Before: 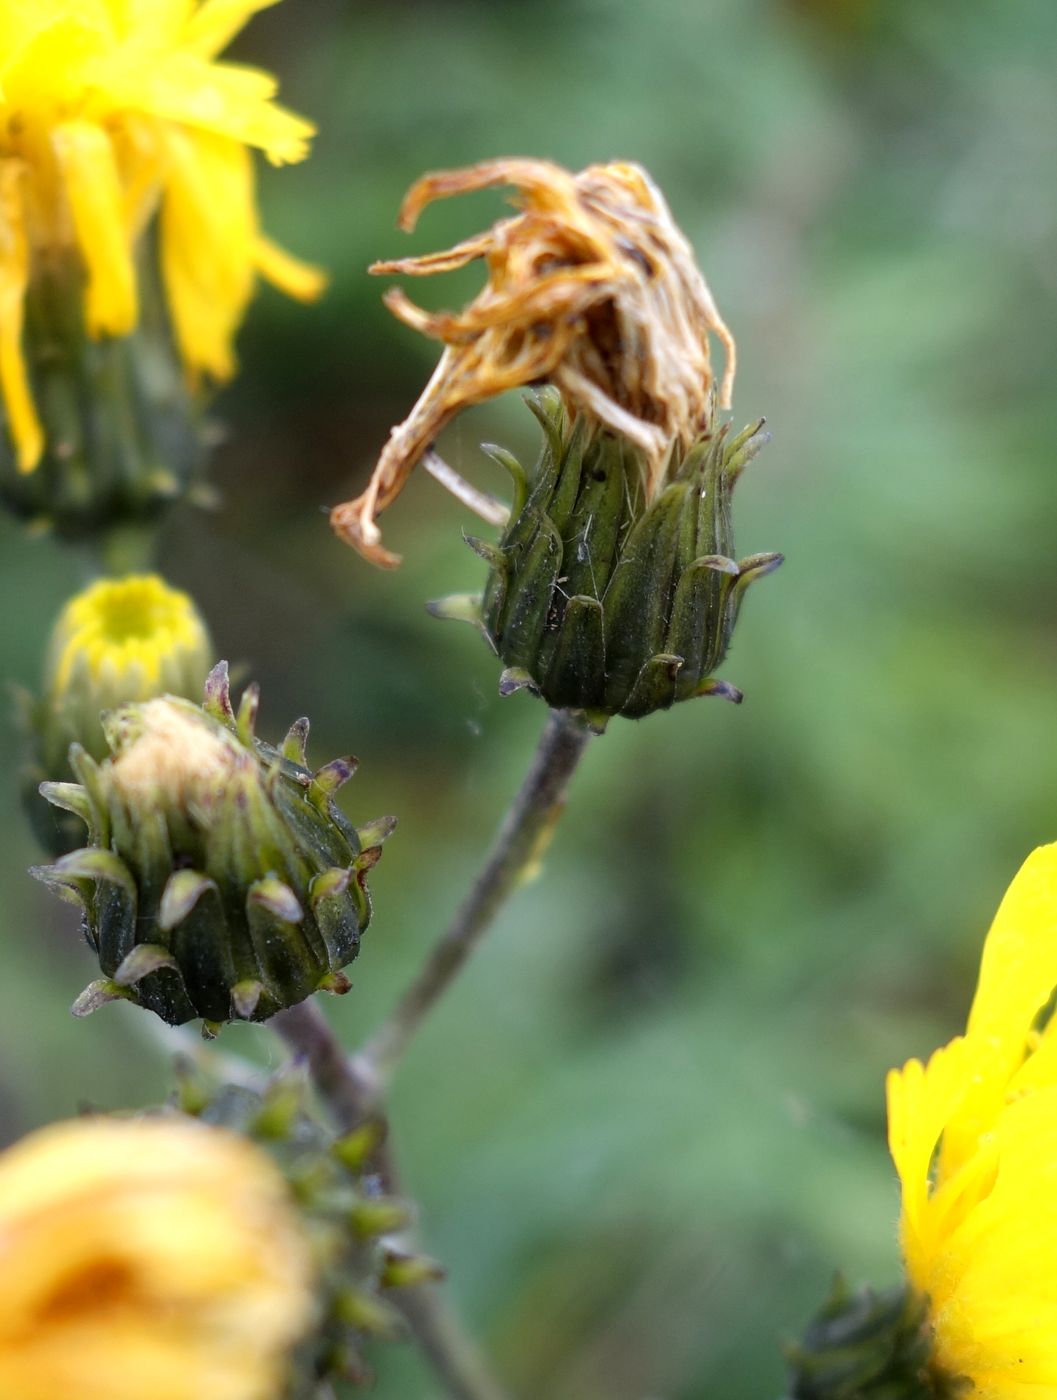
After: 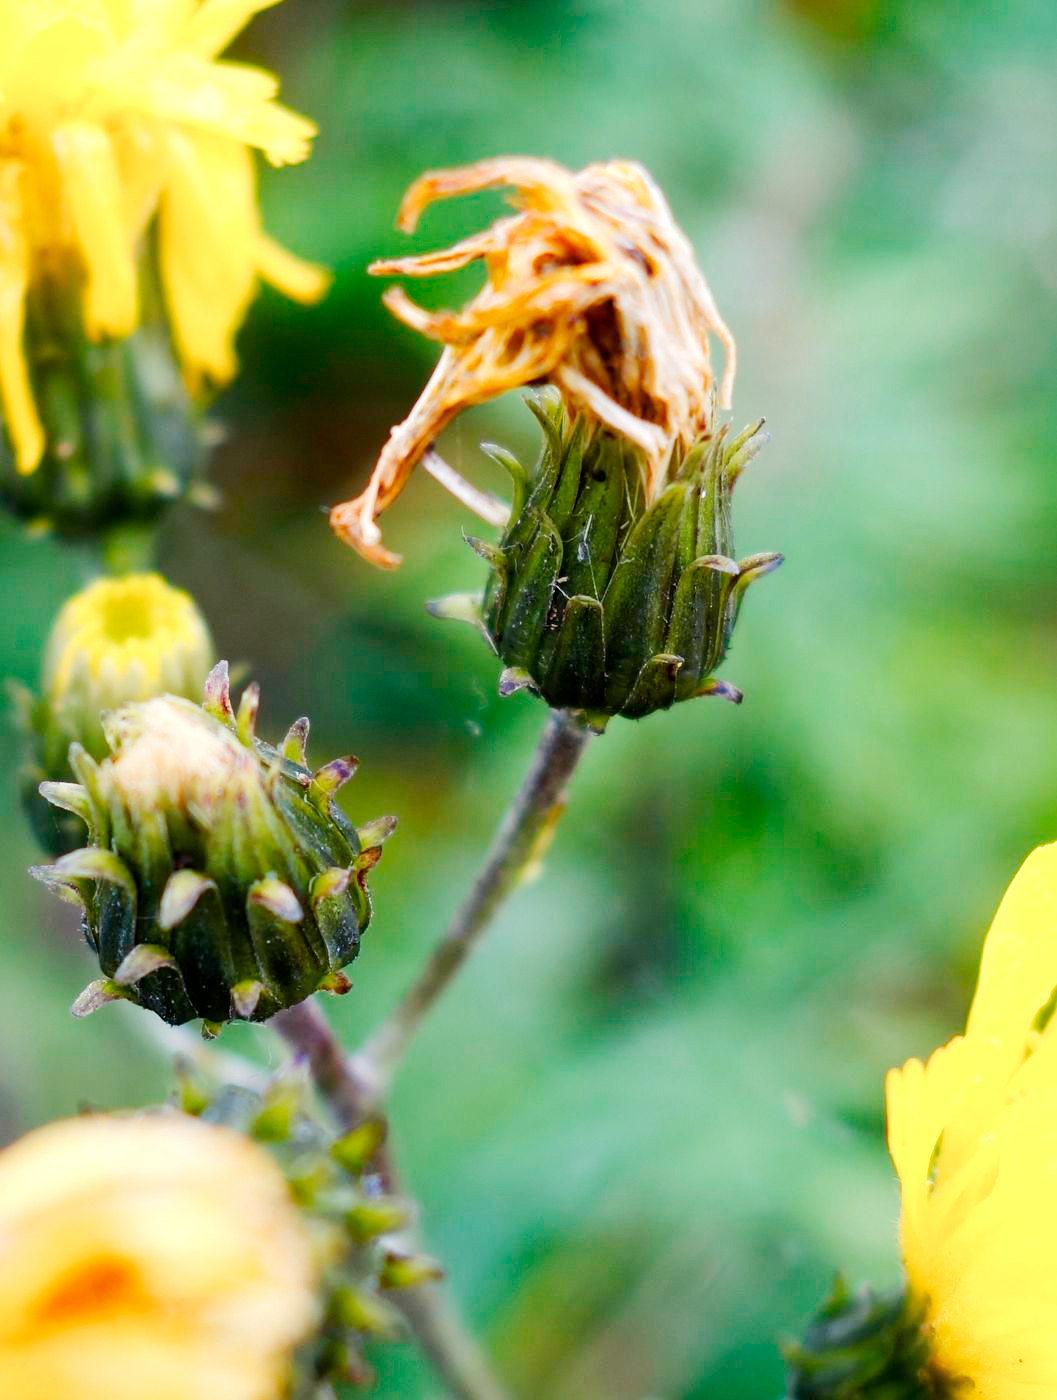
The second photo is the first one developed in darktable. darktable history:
color balance rgb: perceptual saturation grading › global saturation 20%, perceptual saturation grading › highlights -25%, perceptual saturation grading › shadows 25%
tone curve: curves: ch0 [(0, 0) (0.003, 0.003) (0.011, 0.014) (0.025, 0.033) (0.044, 0.06) (0.069, 0.096) (0.1, 0.132) (0.136, 0.174) (0.177, 0.226) (0.224, 0.282) (0.277, 0.352) (0.335, 0.435) (0.399, 0.524) (0.468, 0.615) (0.543, 0.695) (0.623, 0.771) (0.709, 0.835) (0.801, 0.894) (0.898, 0.944) (1, 1)], preserve colors none
